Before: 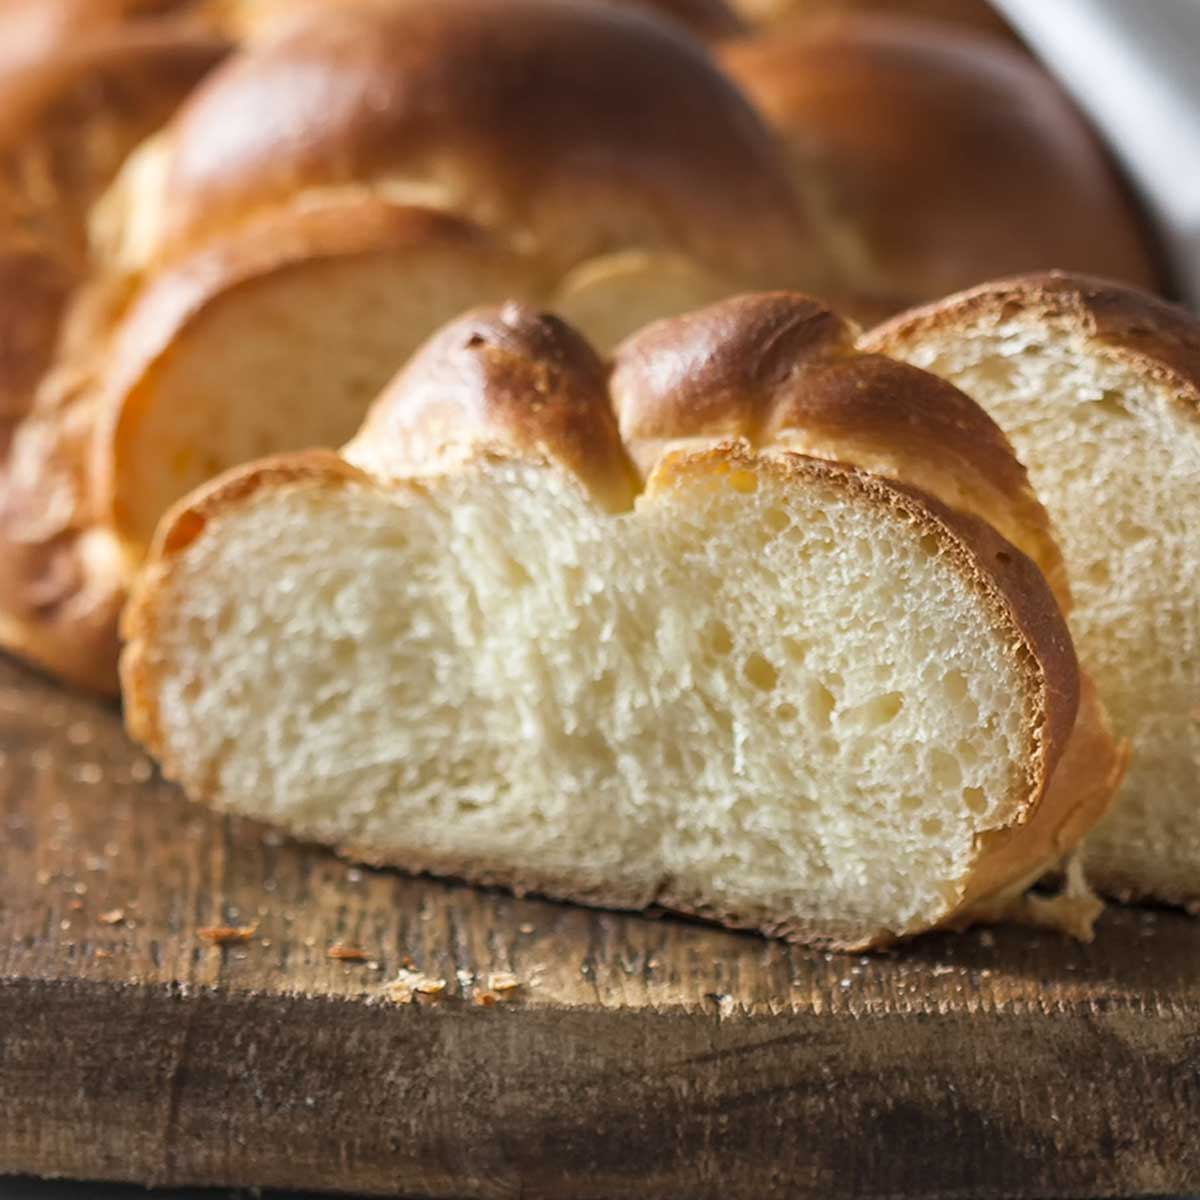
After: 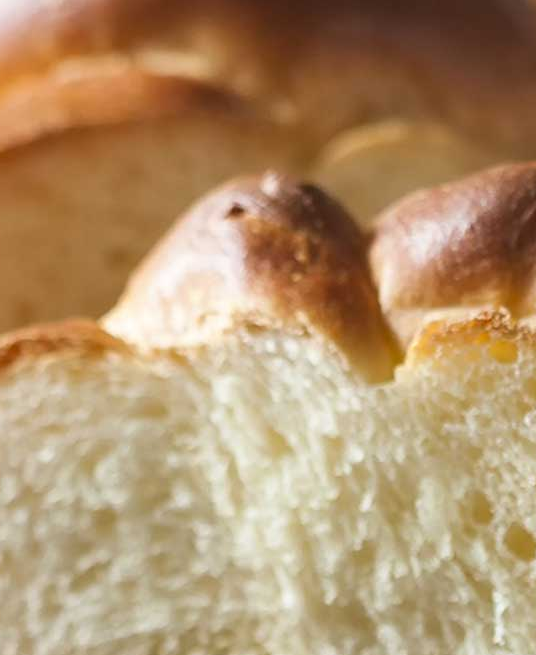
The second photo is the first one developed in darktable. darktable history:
crop: left 20.027%, top 10.878%, right 35.254%, bottom 34.491%
